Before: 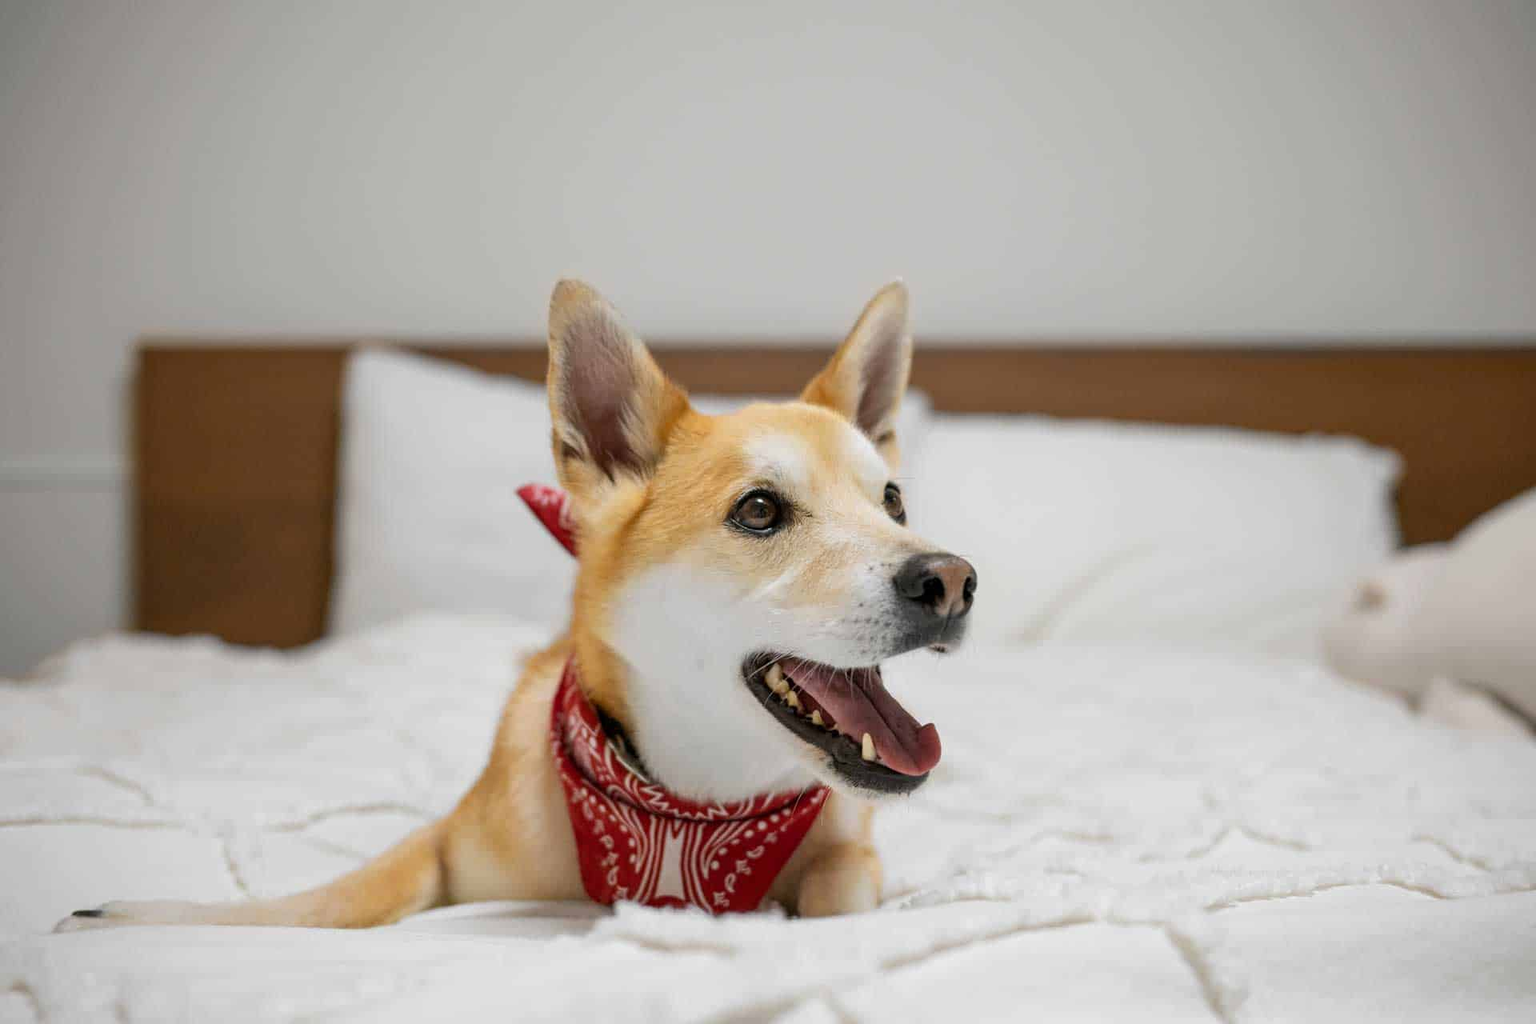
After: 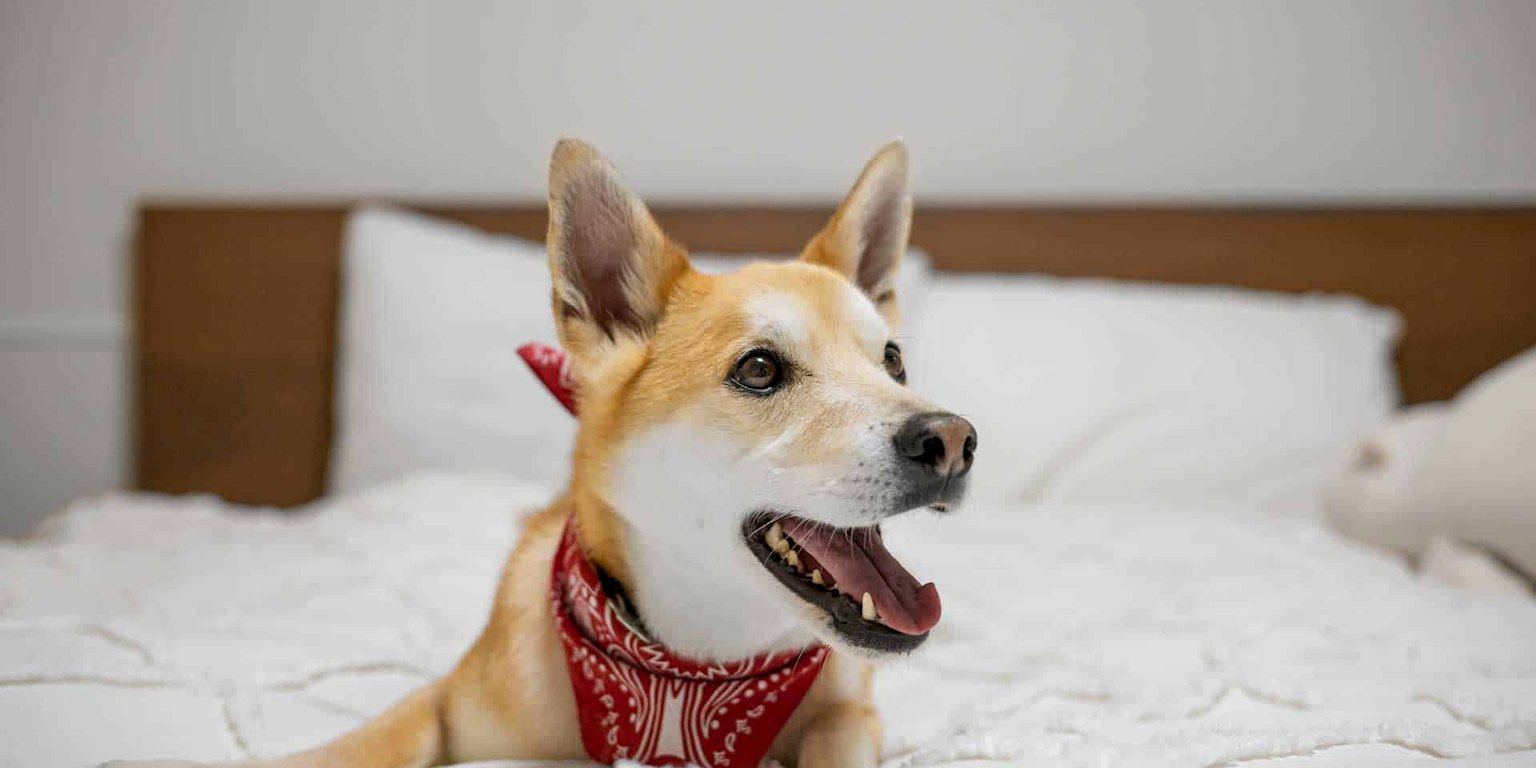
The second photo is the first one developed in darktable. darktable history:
local contrast: highlights 100%, shadows 100%, detail 120%, midtone range 0.2
crop: top 13.819%, bottom 11.169%
